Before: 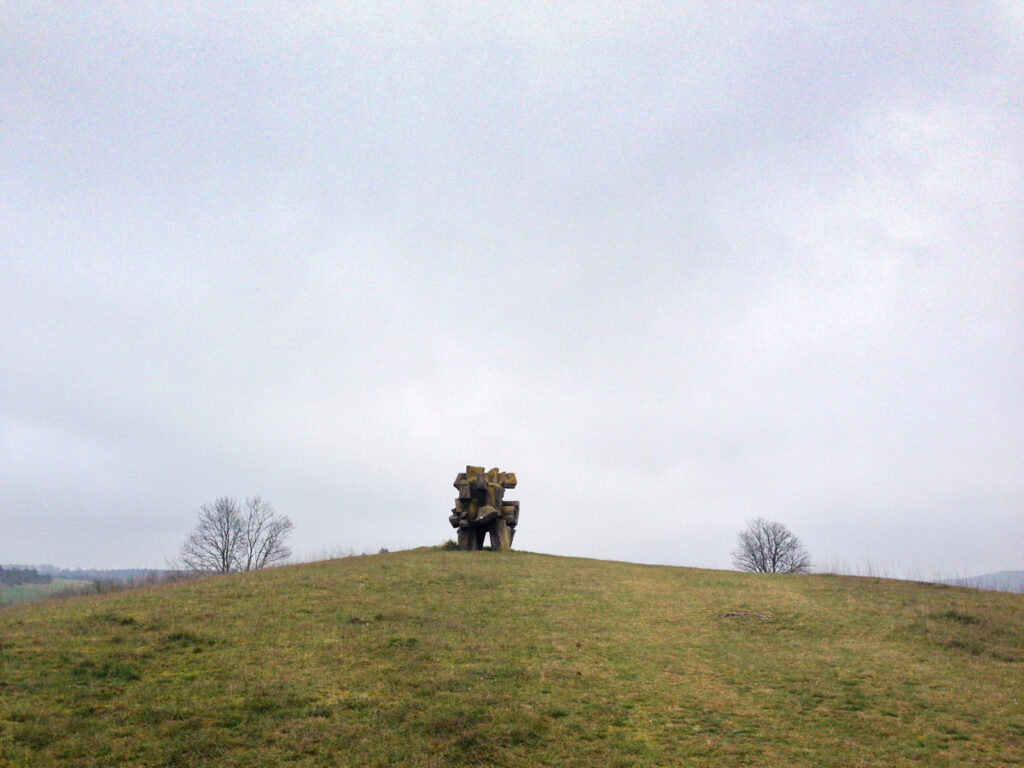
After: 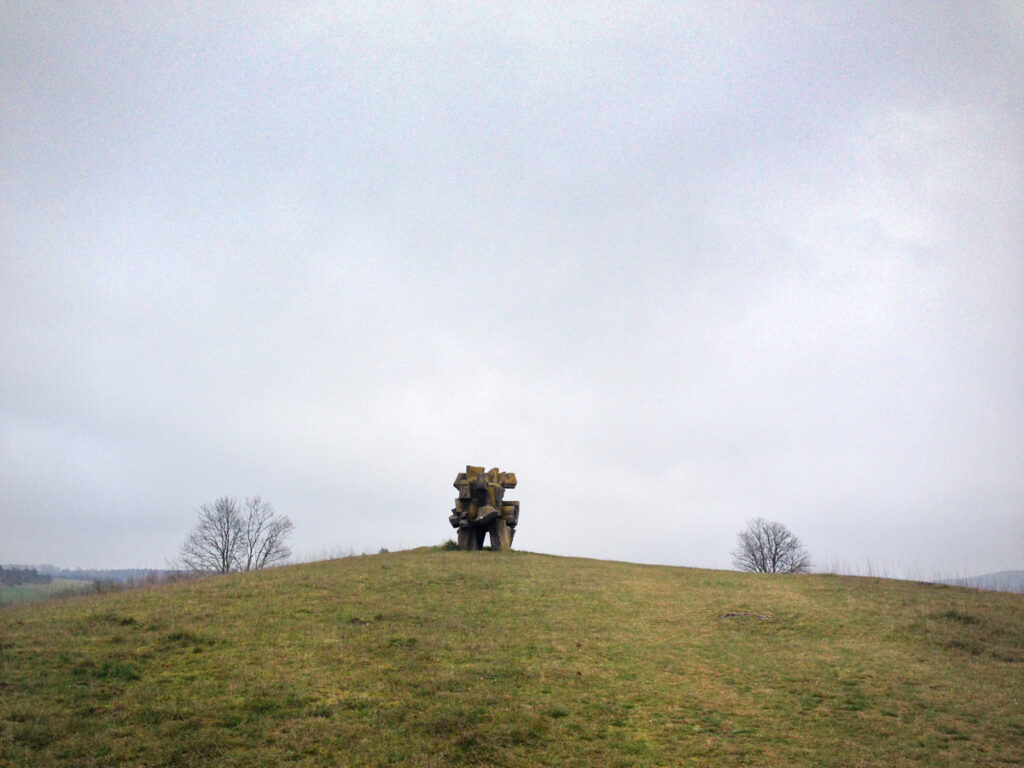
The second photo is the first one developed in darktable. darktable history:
vignetting: fall-off radius 61.1%, brightness -0.407, saturation -0.293
